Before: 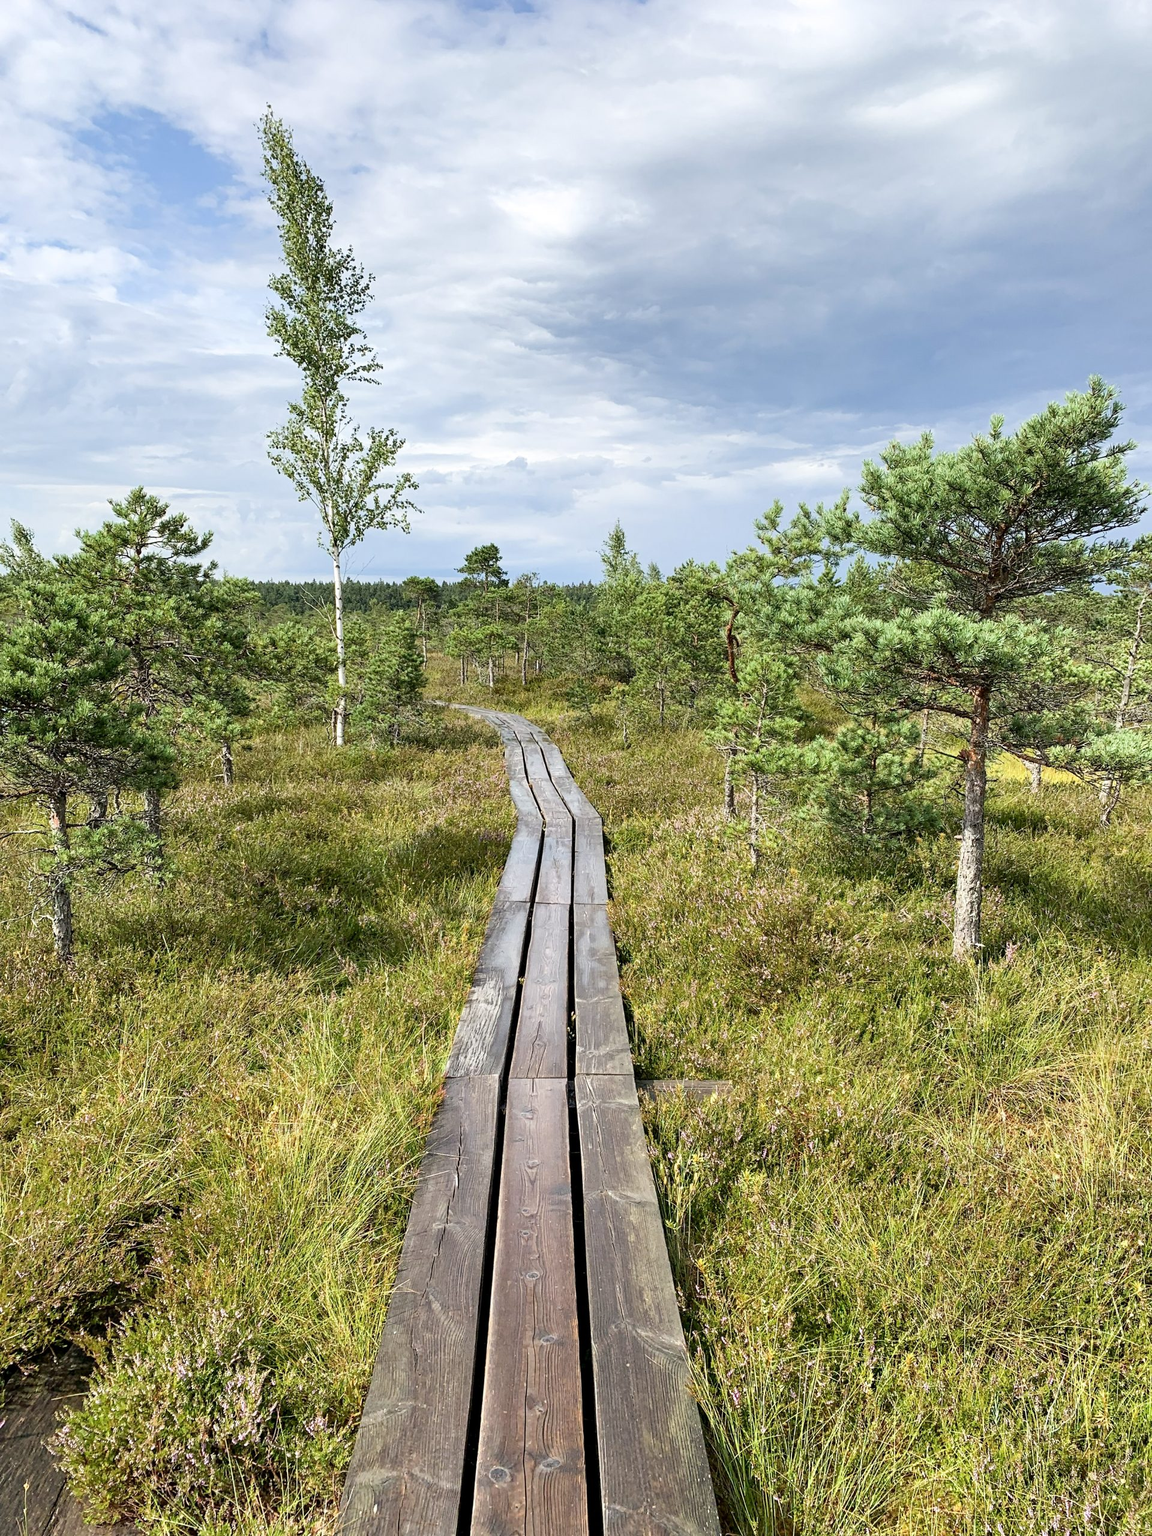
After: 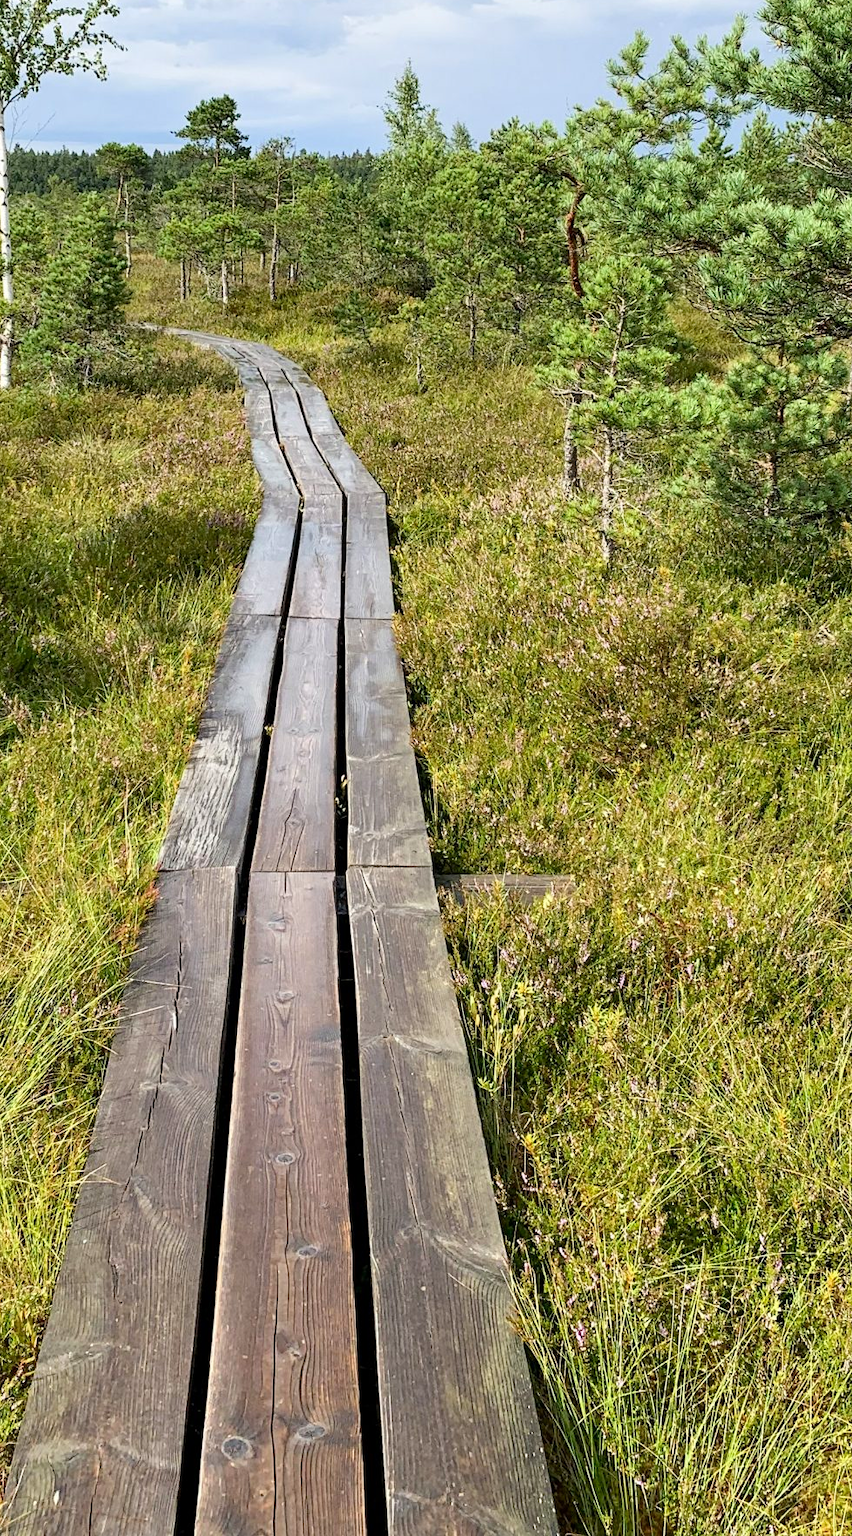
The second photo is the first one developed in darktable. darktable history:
contrast brightness saturation: contrast 0.04, saturation 0.16
crop and rotate: left 29.237%, top 31.152%, right 19.807%
